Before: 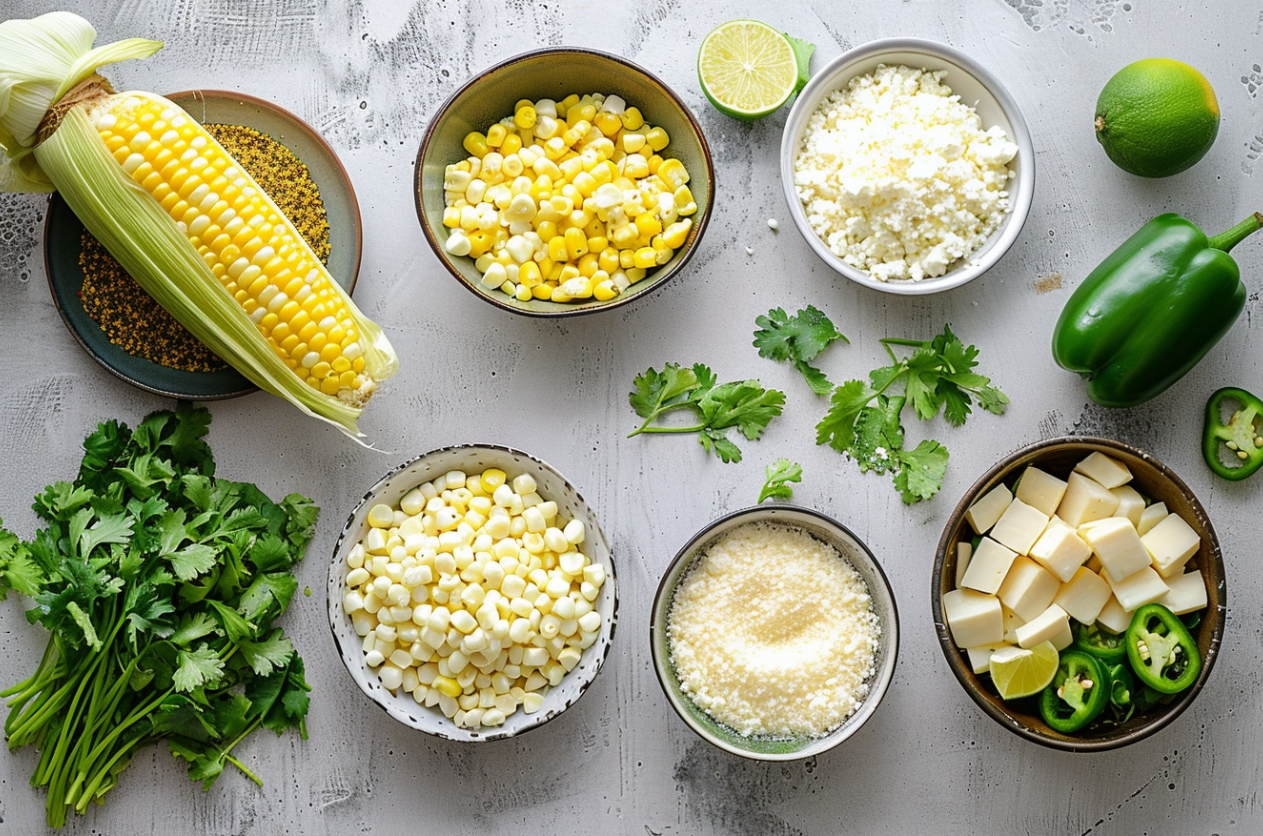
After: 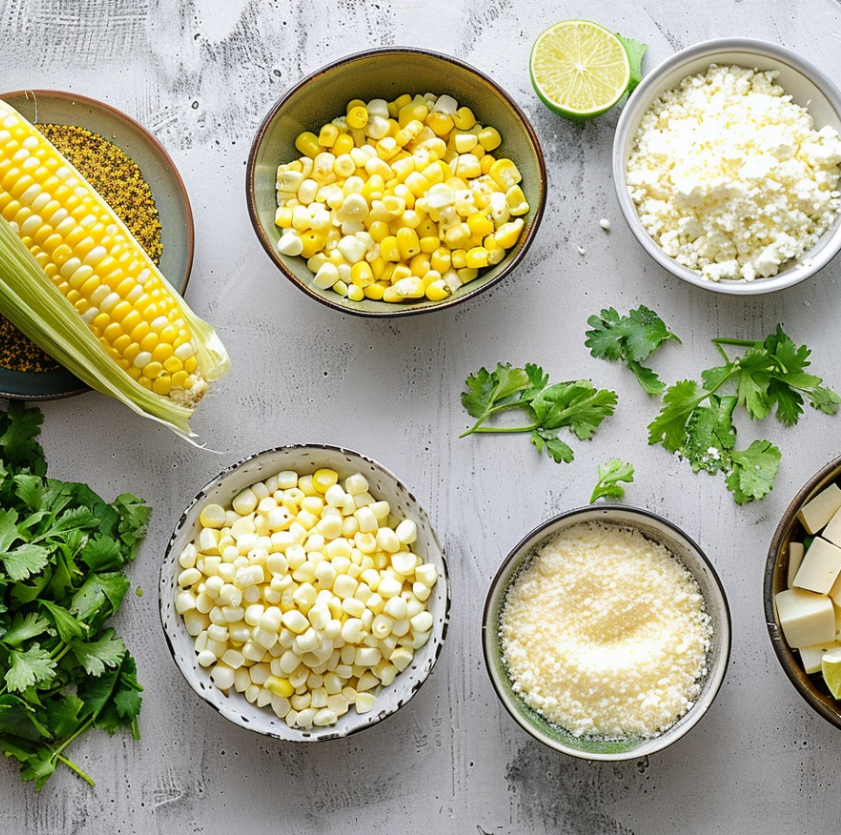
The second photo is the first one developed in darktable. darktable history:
crop and rotate: left 13.342%, right 19.991%
